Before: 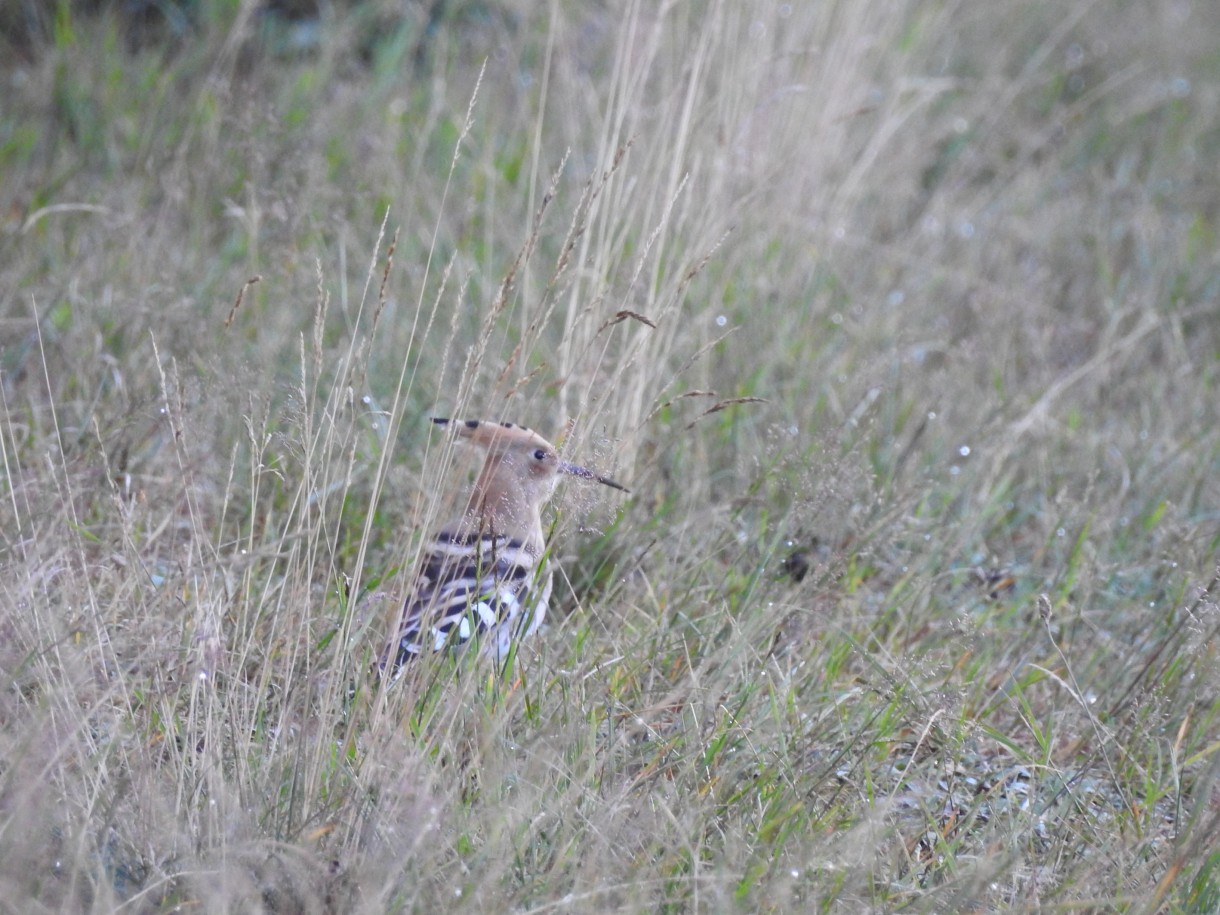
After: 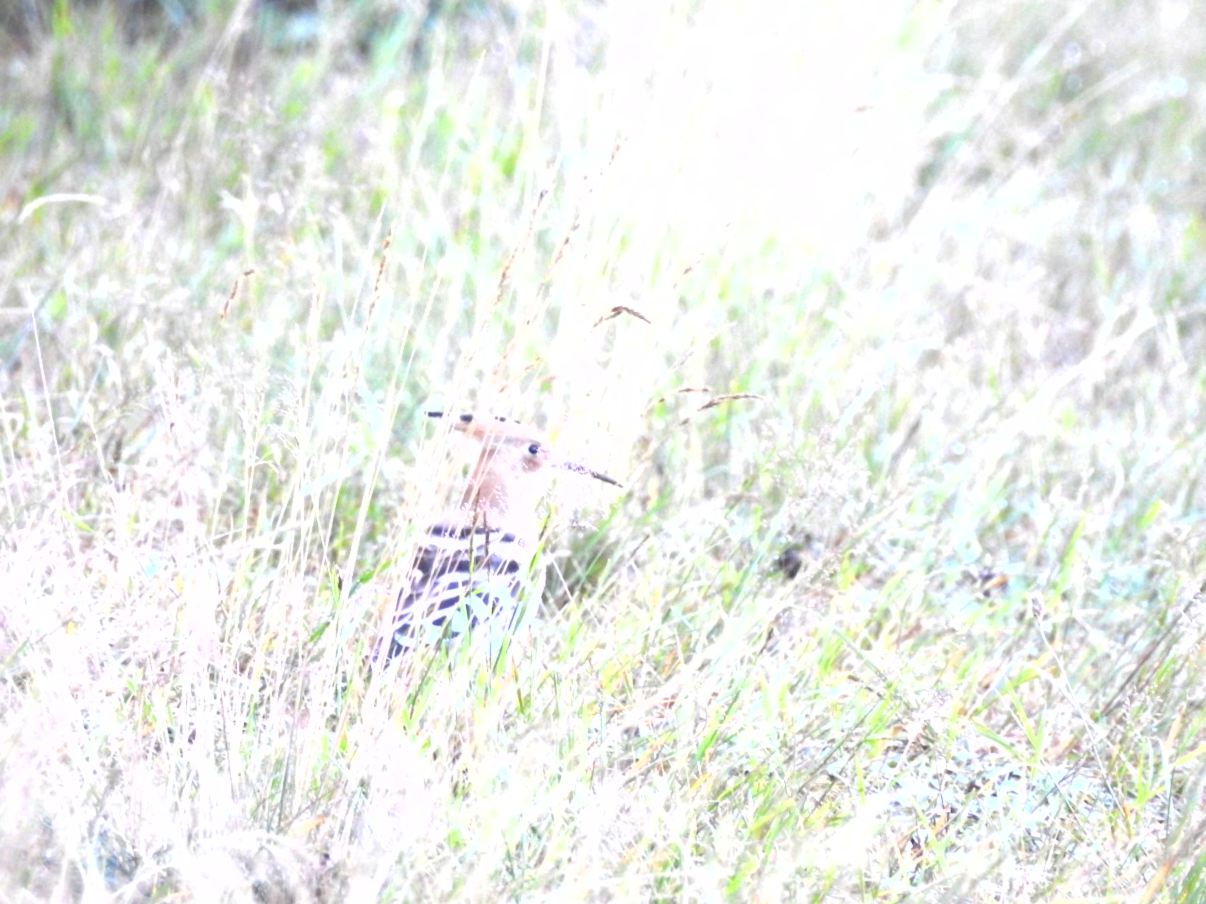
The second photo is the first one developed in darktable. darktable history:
crop and rotate: angle -0.5°
exposure: black level correction 0, exposure 1.7 EV, compensate exposure bias true, compensate highlight preservation false
lowpass: radius 0.5, unbound 0
